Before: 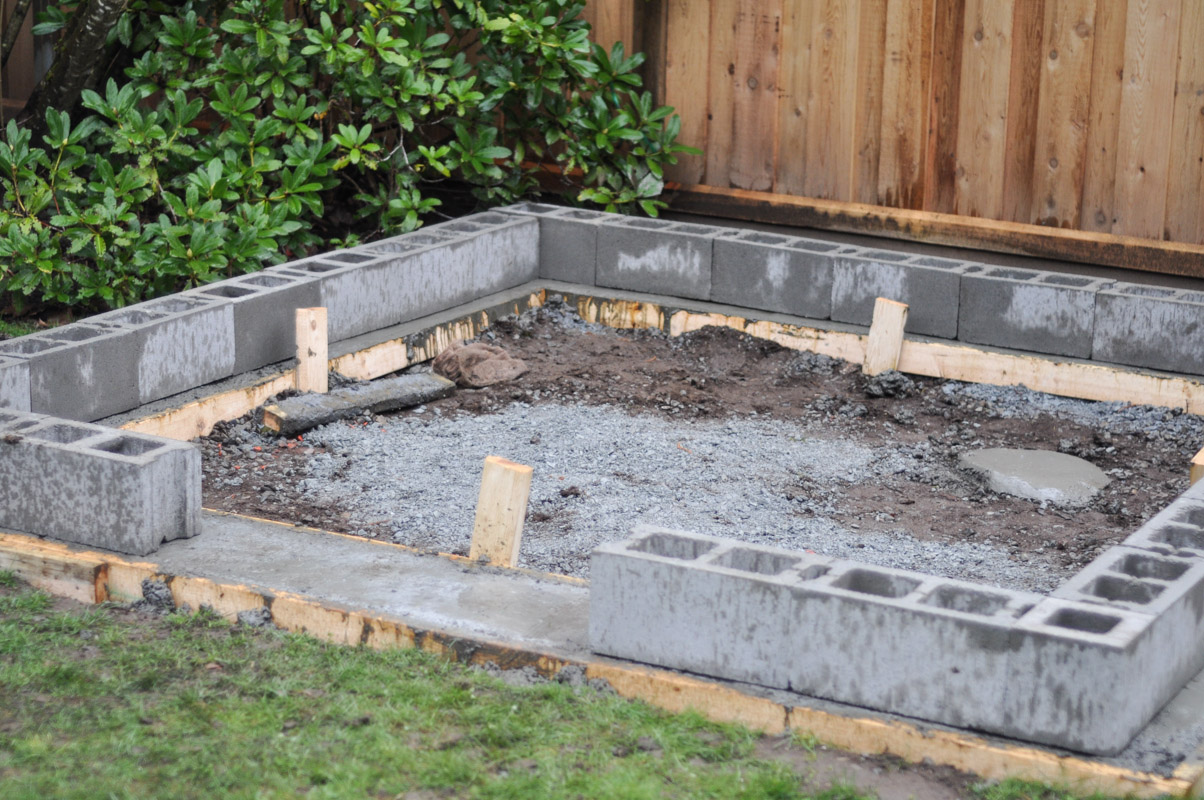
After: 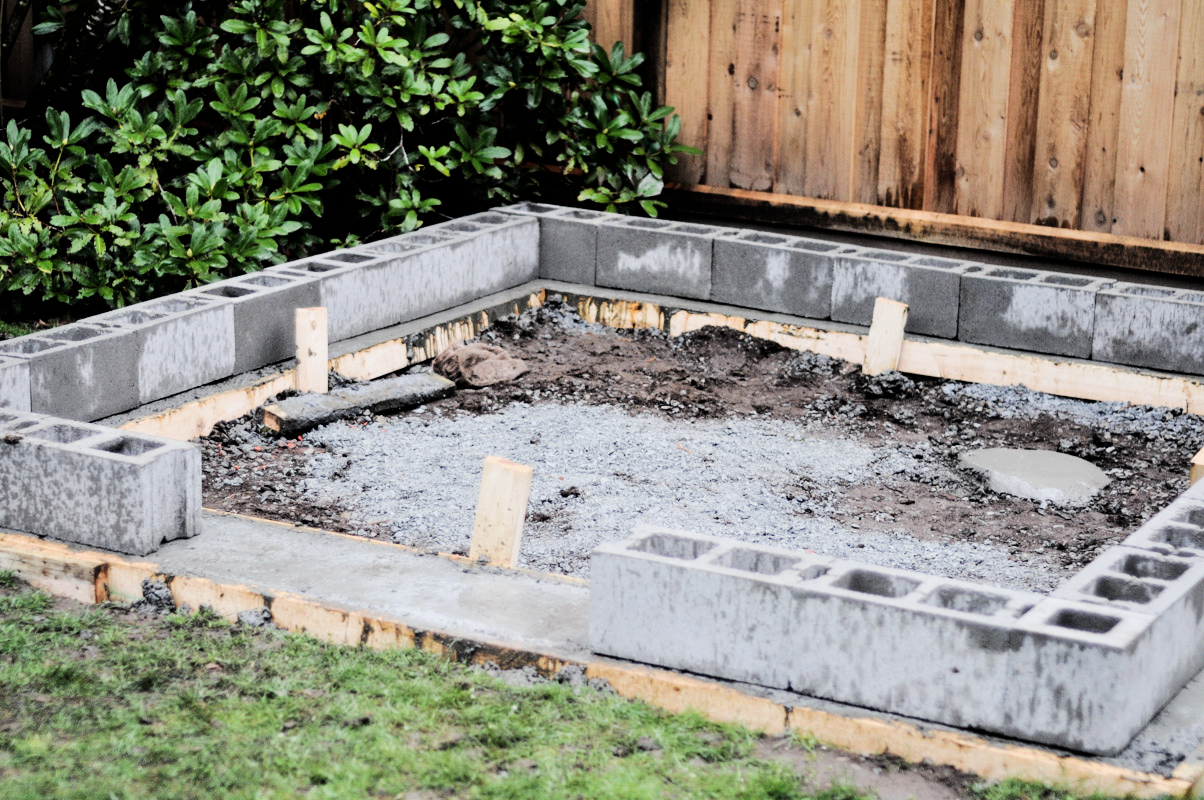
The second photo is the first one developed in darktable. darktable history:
filmic rgb: black relative exposure -5 EV, hardness 2.88, contrast 1.3, highlights saturation mix -30%
tone equalizer: -8 EV -0.75 EV, -7 EV -0.7 EV, -6 EV -0.6 EV, -5 EV -0.4 EV, -3 EV 0.4 EV, -2 EV 0.6 EV, -1 EV 0.7 EV, +0 EV 0.75 EV, edges refinement/feathering 500, mask exposure compensation -1.57 EV, preserve details no
